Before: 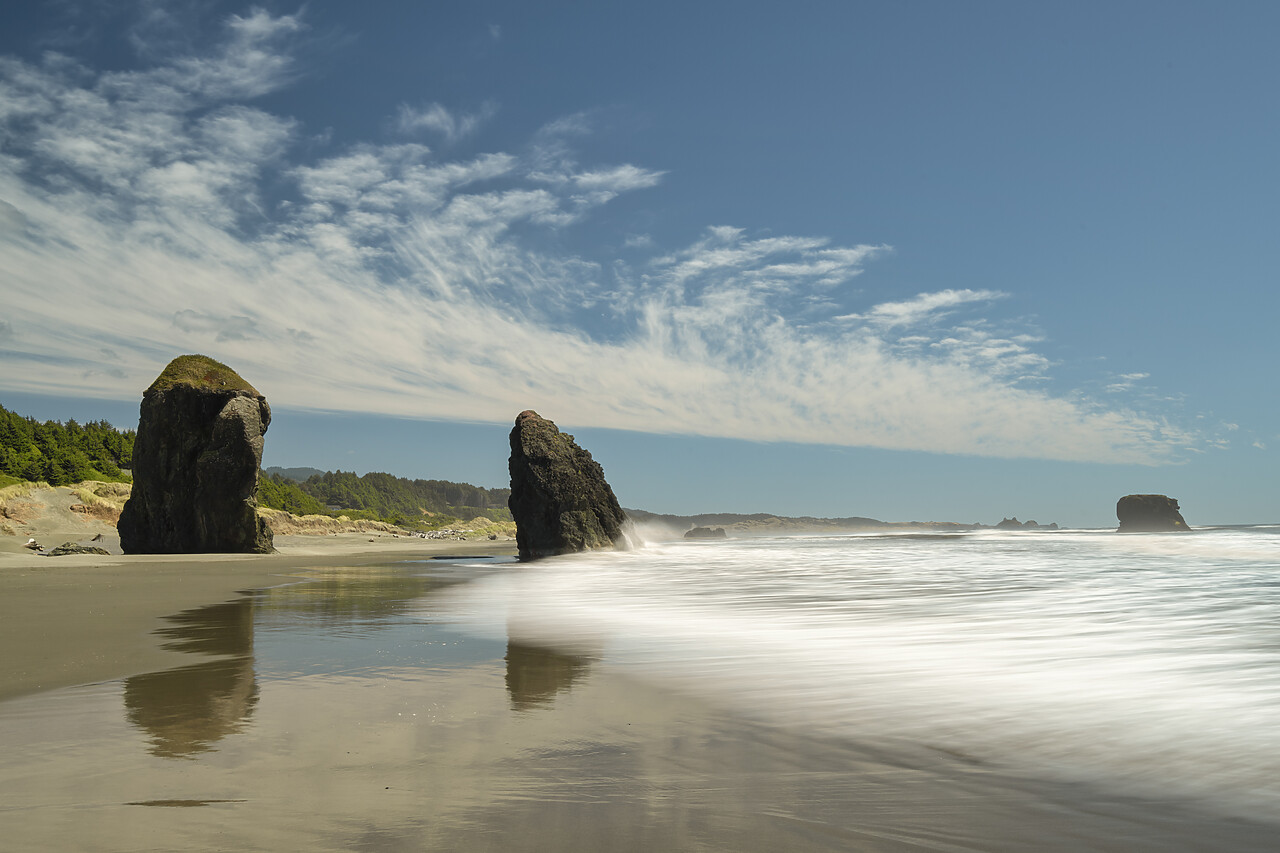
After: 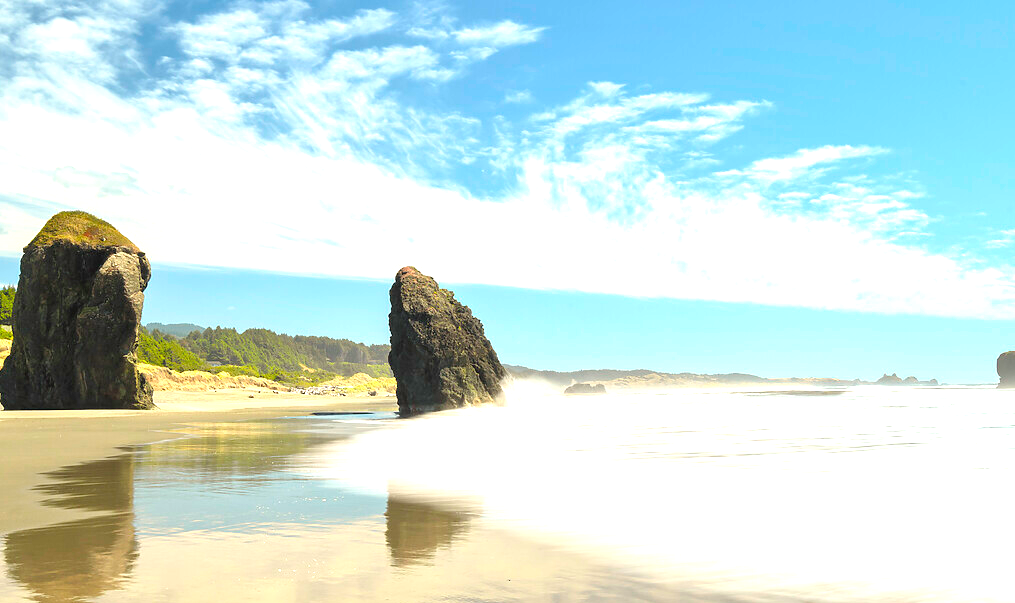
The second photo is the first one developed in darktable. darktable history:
contrast brightness saturation: brightness 0.092, saturation 0.191
crop: left 9.397%, top 16.933%, right 11.243%, bottom 12.348%
exposure: black level correction 0, exposure 1.404 EV, compensate highlight preservation false
